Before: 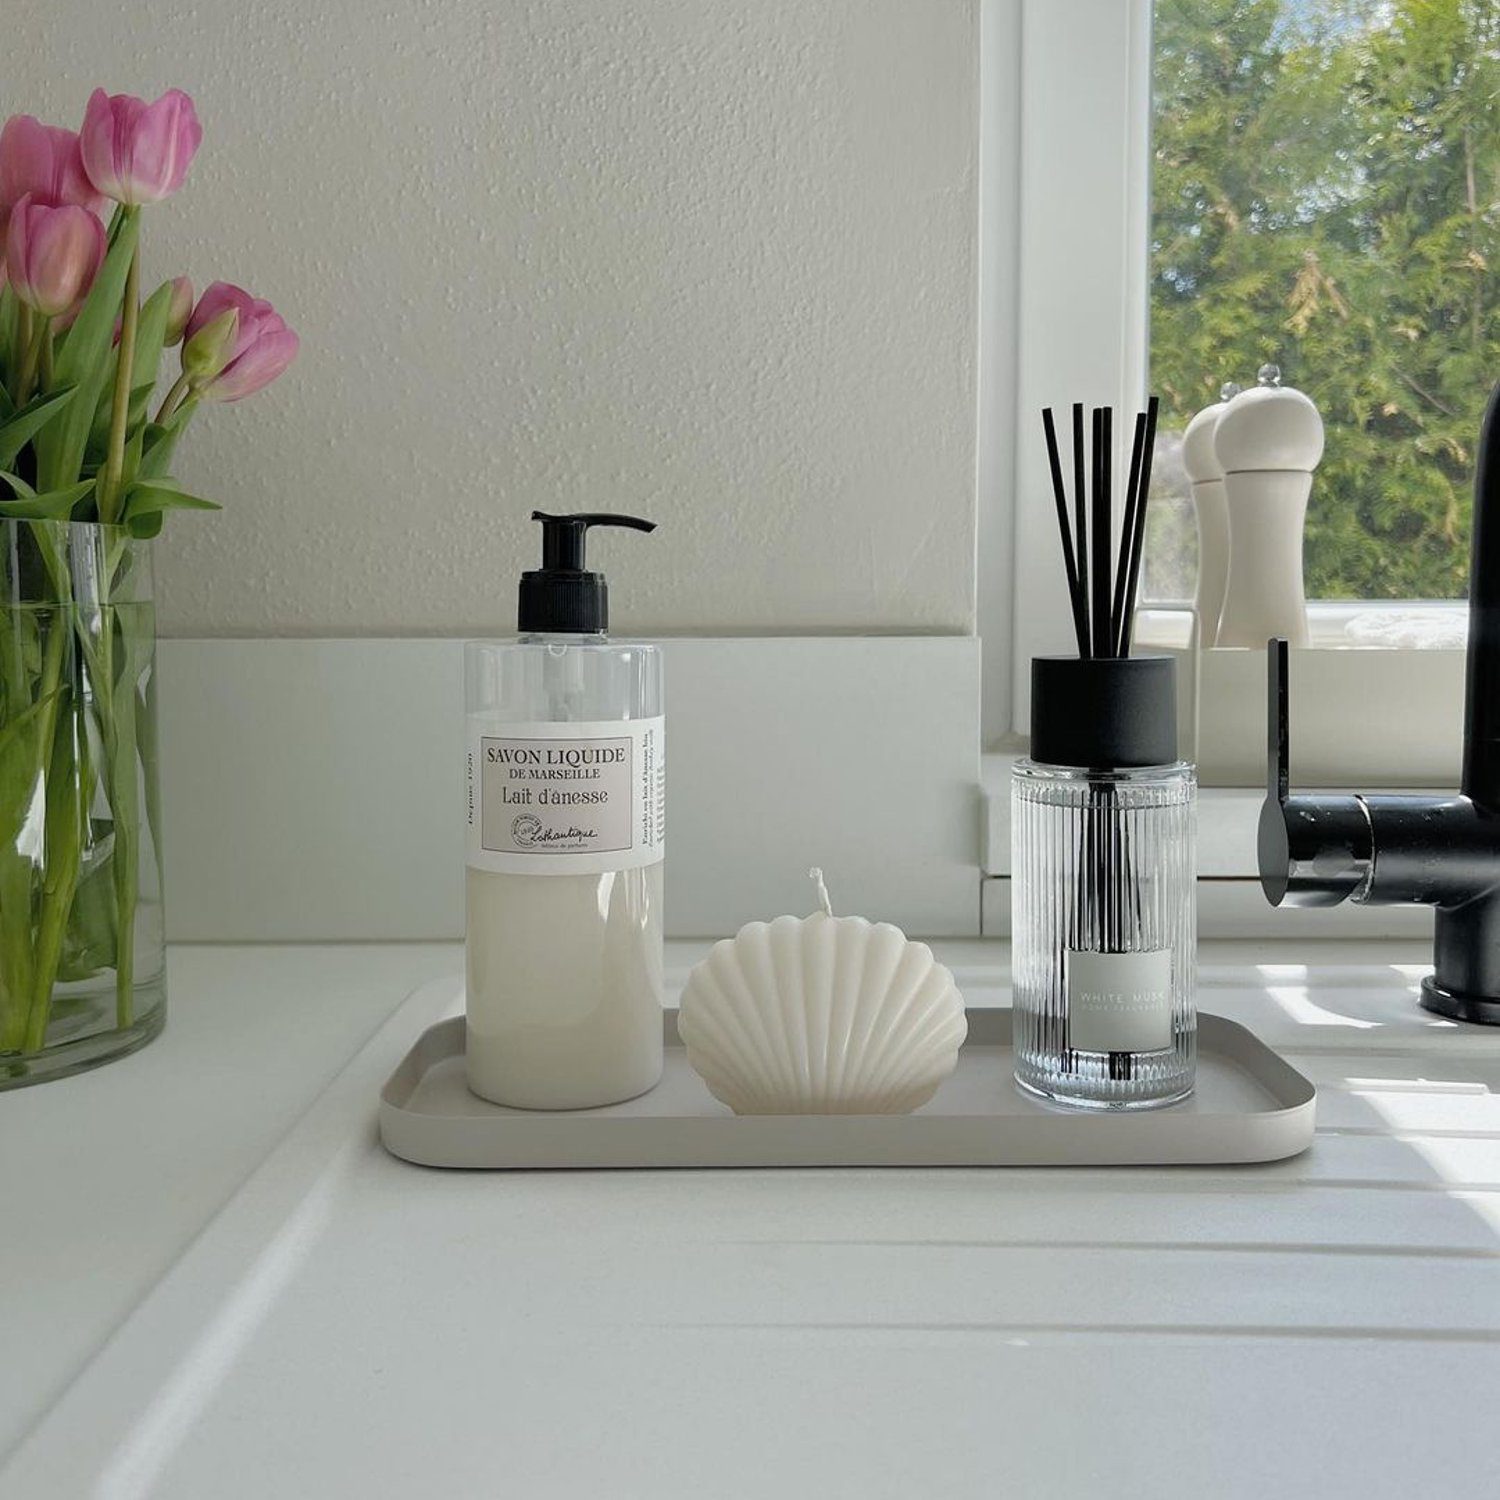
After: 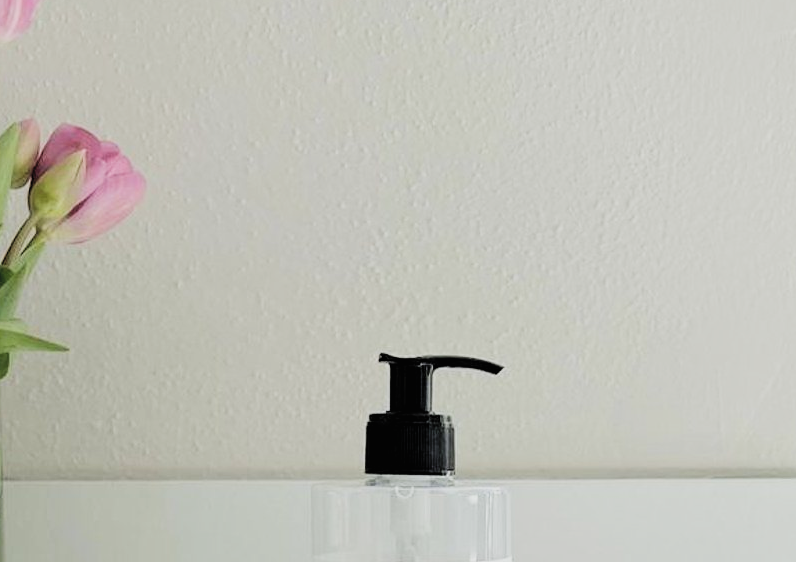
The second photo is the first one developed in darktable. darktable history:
contrast brightness saturation: contrast 0.144, brightness 0.223
filmic rgb: black relative exposure -6.22 EV, white relative exposure 6.94 EV, hardness 2.23, iterations of high-quality reconstruction 10
crop: left 10.267%, top 10.595%, right 36.664%, bottom 51.899%
sharpen: radius 2.908, amount 0.884, threshold 47.285
tone curve: curves: ch0 [(0, 0) (0.765, 0.816) (1, 1)]; ch1 [(0, 0) (0.425, 0.464) (0.5, 0.5) (0.531, 0.522) (0.588, 0.575) (0.994, 0.939)]; ch2 [(0, 0) (0.398, 0.435) (0.455, 0.481) (0.501, 0.504) (0.529, 0.544) (0.584, 0.585) (1, 0.911)], preserve colors none
